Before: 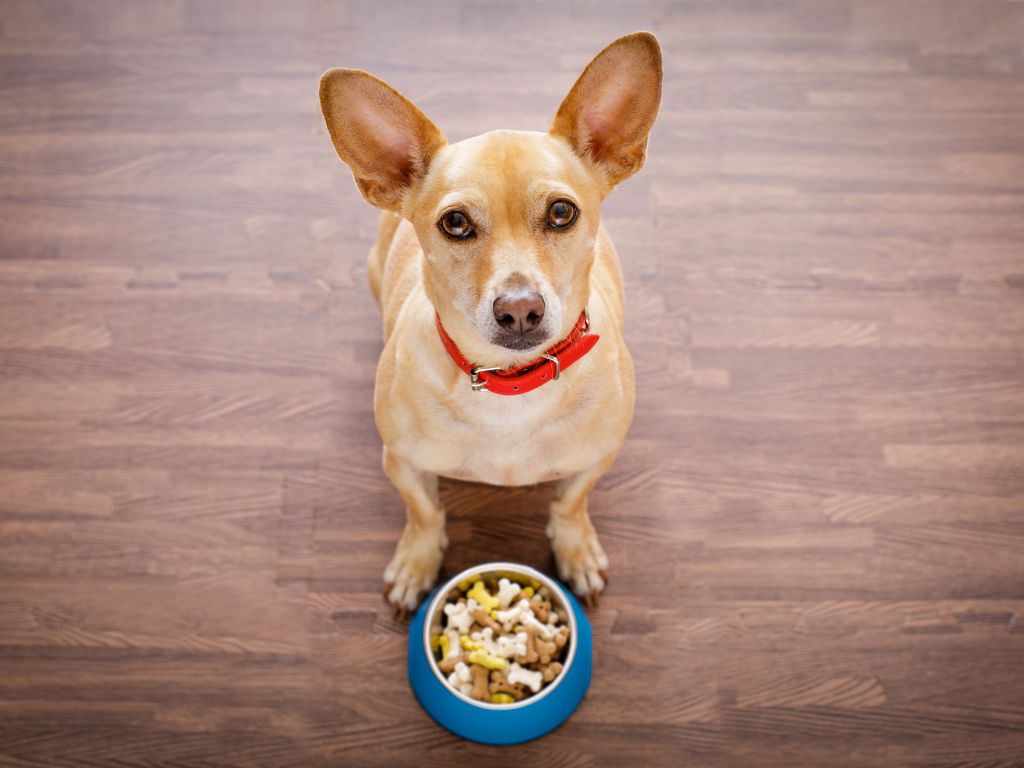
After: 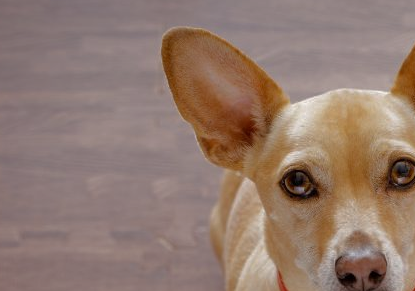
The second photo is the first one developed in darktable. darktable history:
base curve: curves: ch0 [(0, 0) (0.841, 0.609) (1, 1)]
crop: left 15.452%, top 5.459%, right 43.956%, bottom 56.62%
